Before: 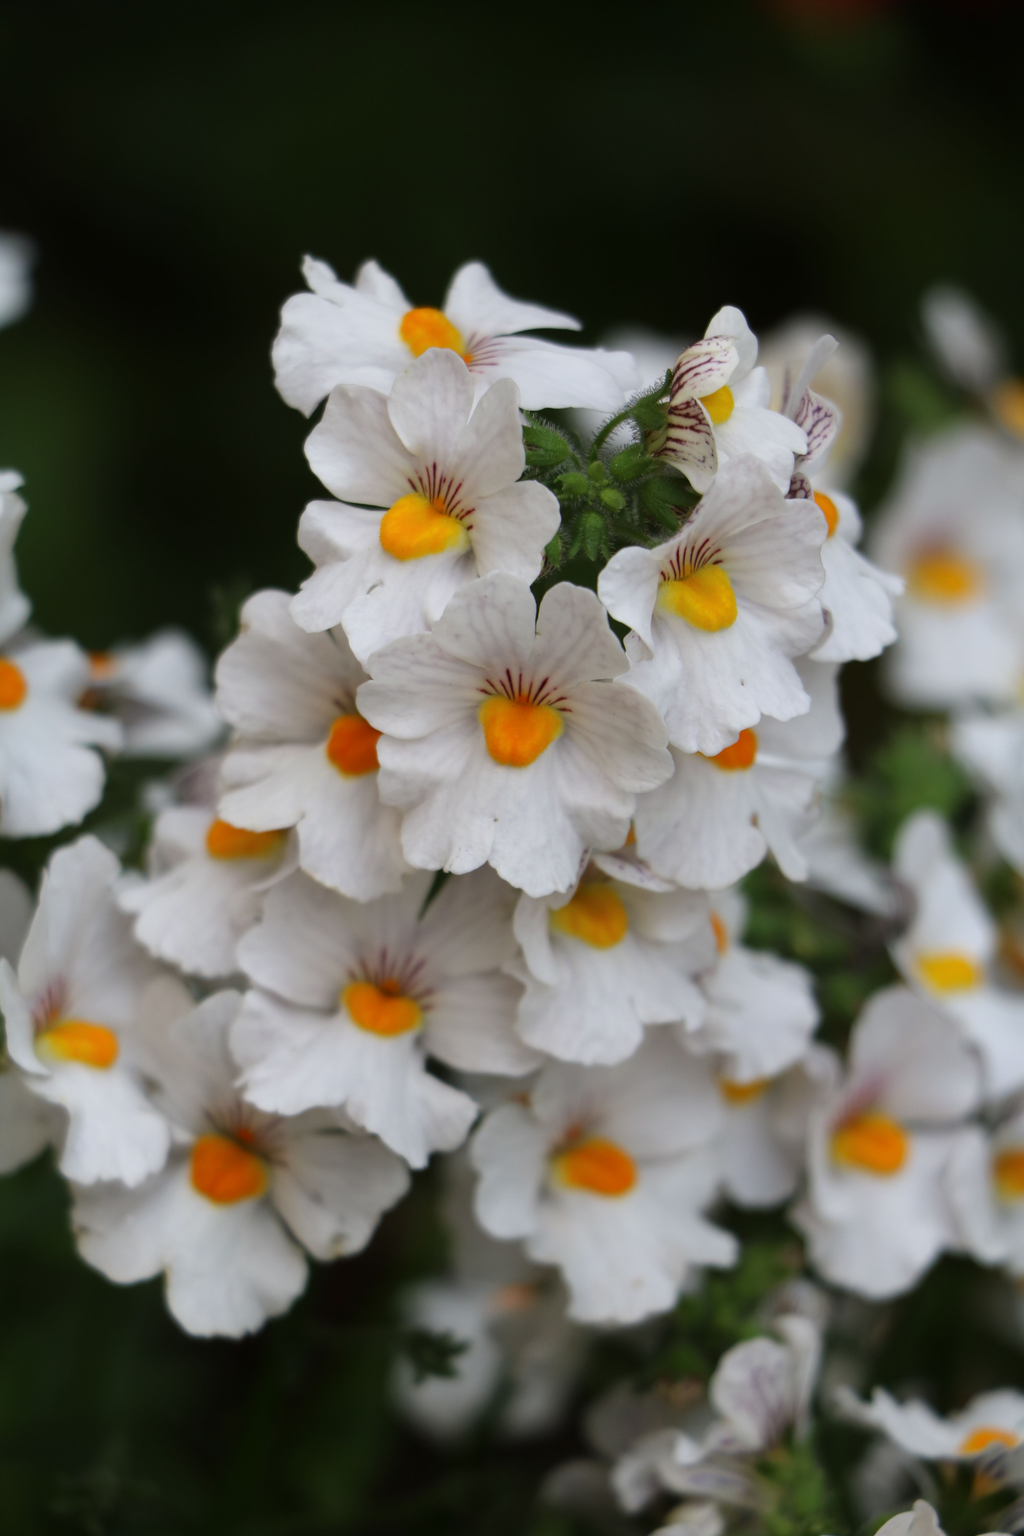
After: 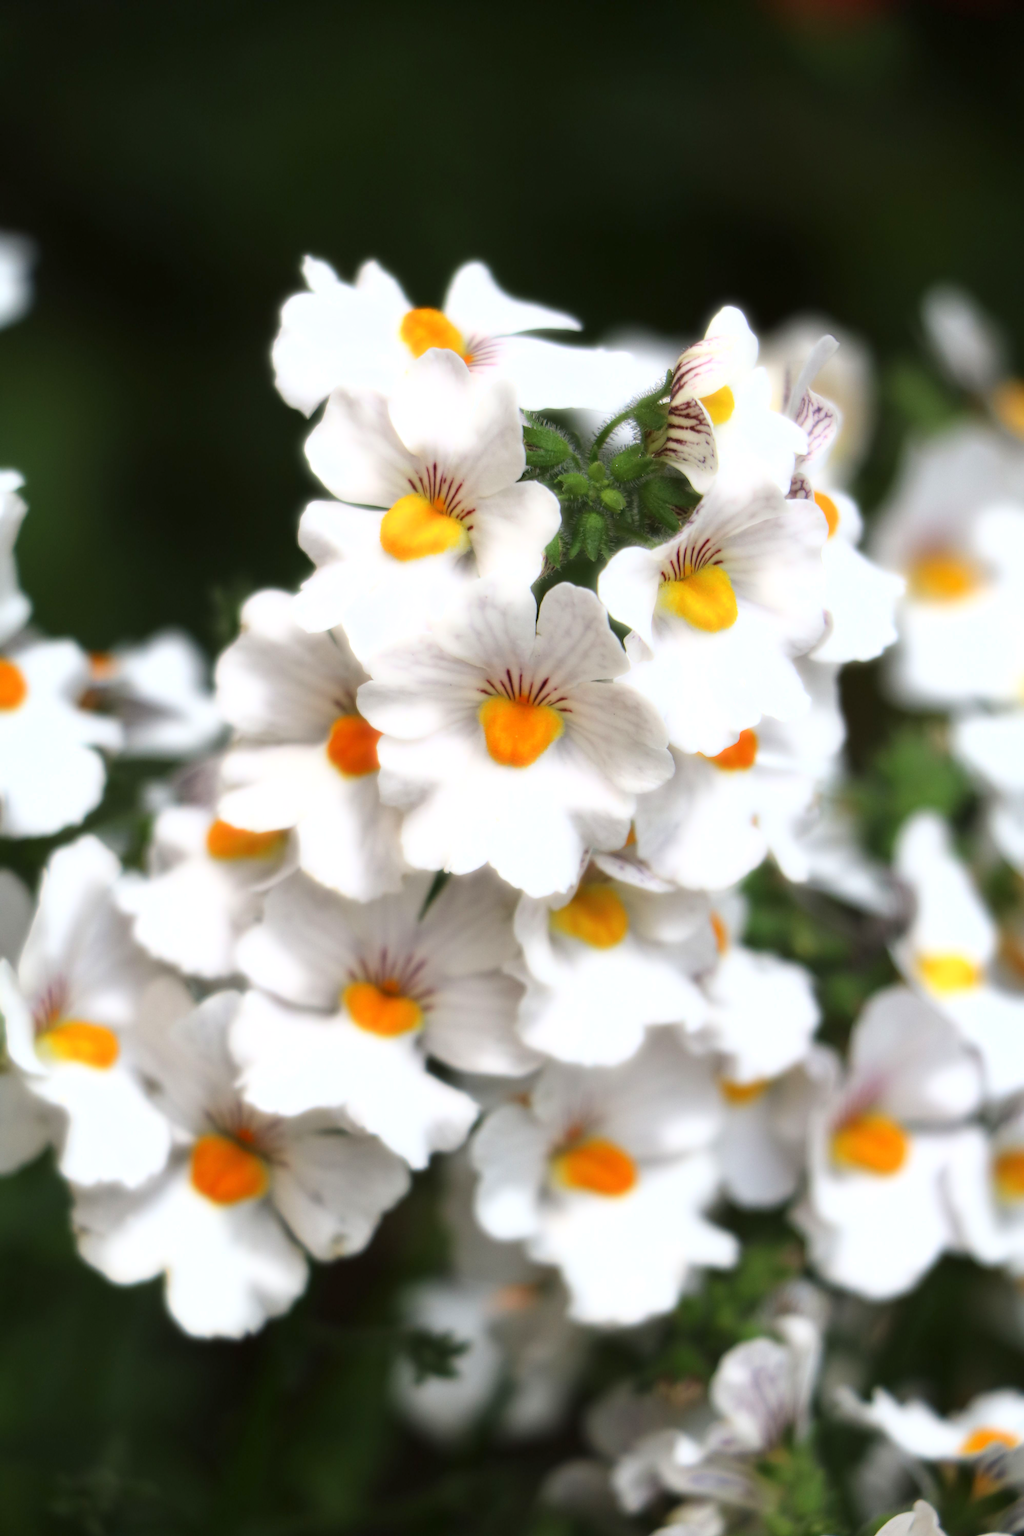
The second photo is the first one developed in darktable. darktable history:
exposure: exposure 0.77 EV, compensate highlight preservation false
bloom: size 5%, threshold 95%, strength 15%
